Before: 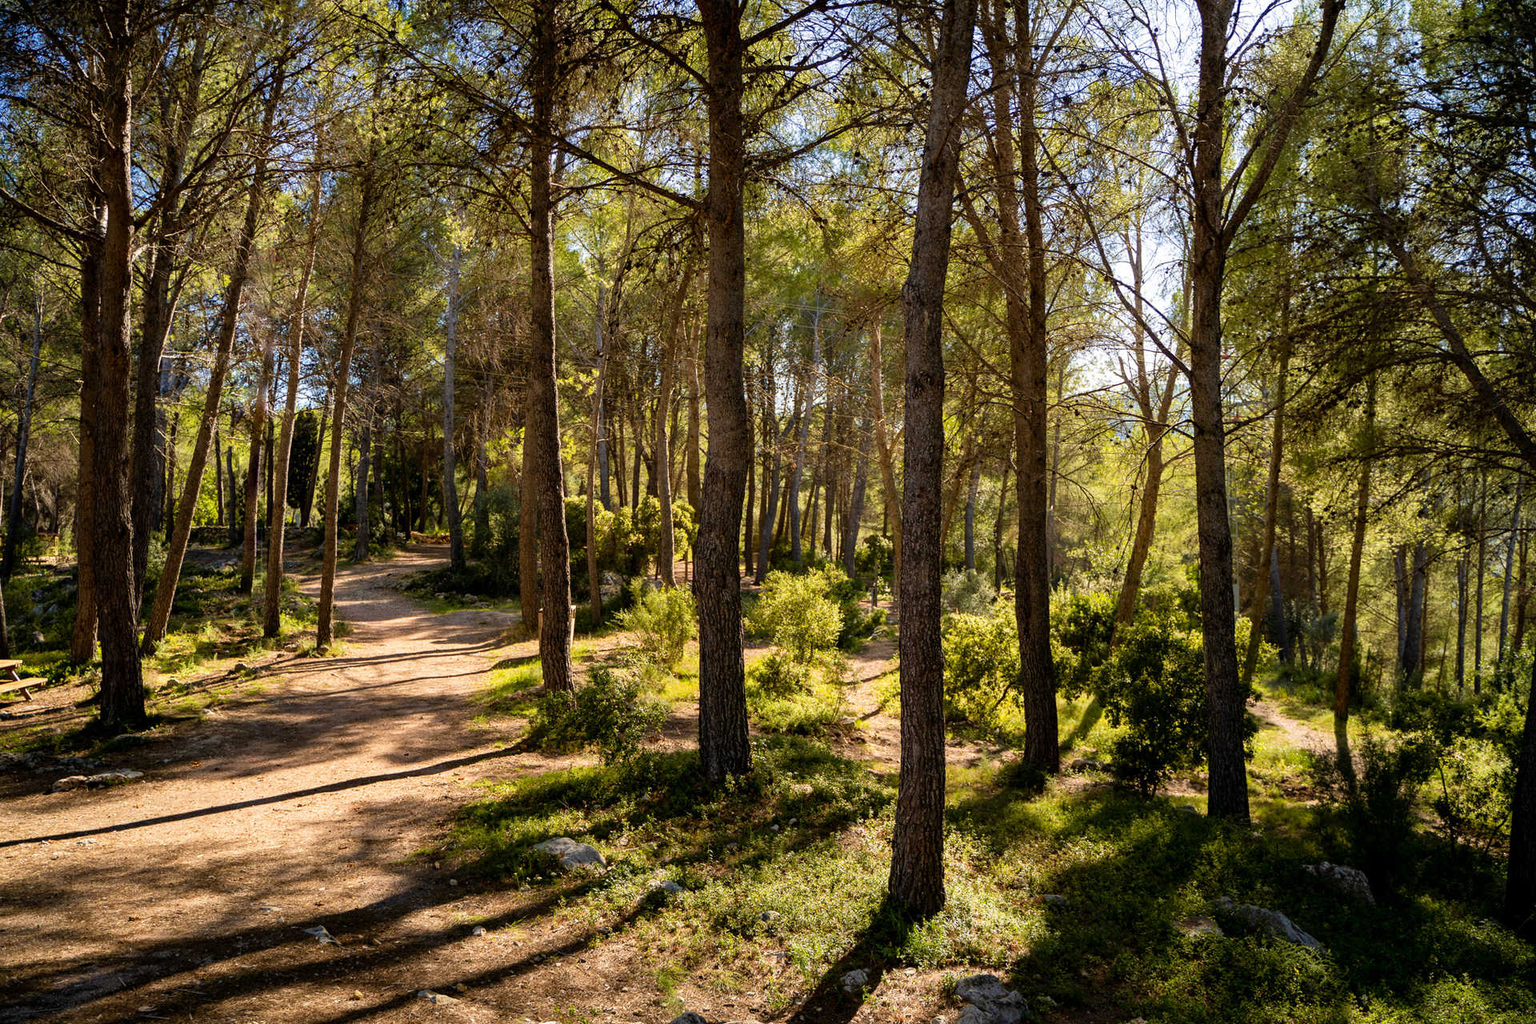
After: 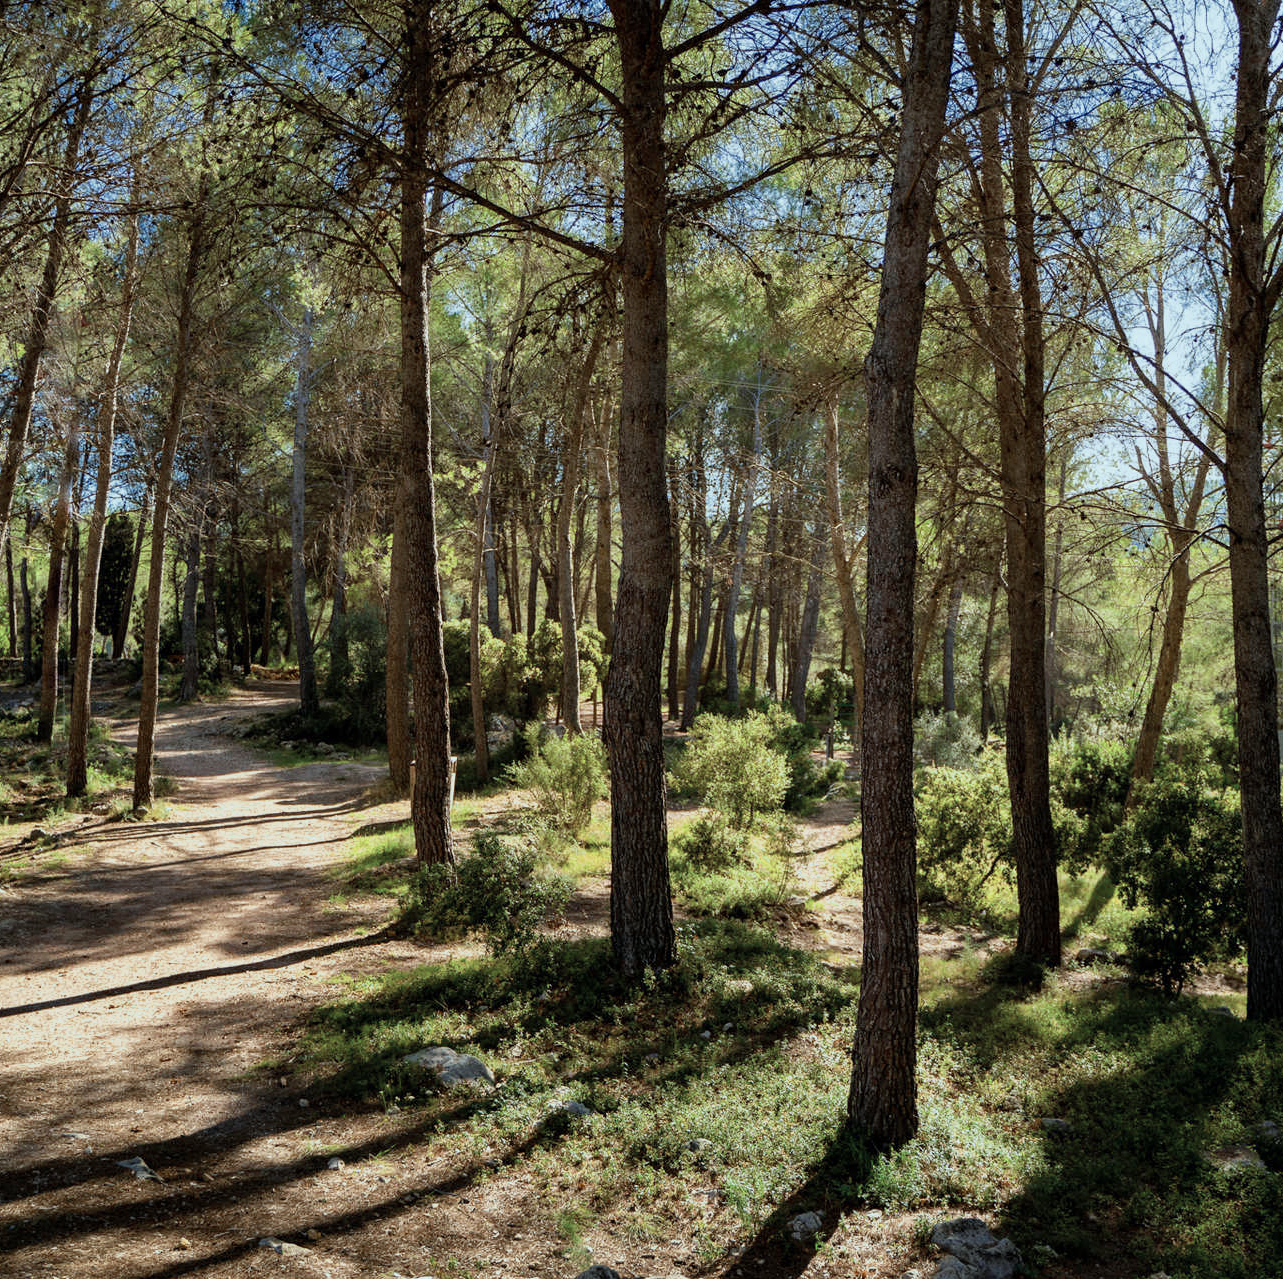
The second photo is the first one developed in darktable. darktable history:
color correction: highlights a* -10.31, highlights b* -10.21
color zones: curves: ch0 [(0, 0.5) (0.125, 0.4) (0.25, 0.5) (0.375, 0.4) (0.5, 0.4) (0.625, 0.35) (0.75, 0.35) (0.875, 0.5)]; ch1 [(0, 0.35) (0.125, 0.45) (0.25, 0.35) (0.375, 0.35) (0.5, 0.35) (0.625, 0.35) (0.75, 0.45) (0.875, 0.35)]; ch2 [(0, 0.6) (0.125, 0.5) (0.25, 0.5) (0.375, 0.6) (0.5, 0.6) (0.625, 0.5) (0.75, 0.5) (0.875, 0.5)]
crop and rotate: left 13.709%, right 19.465%
